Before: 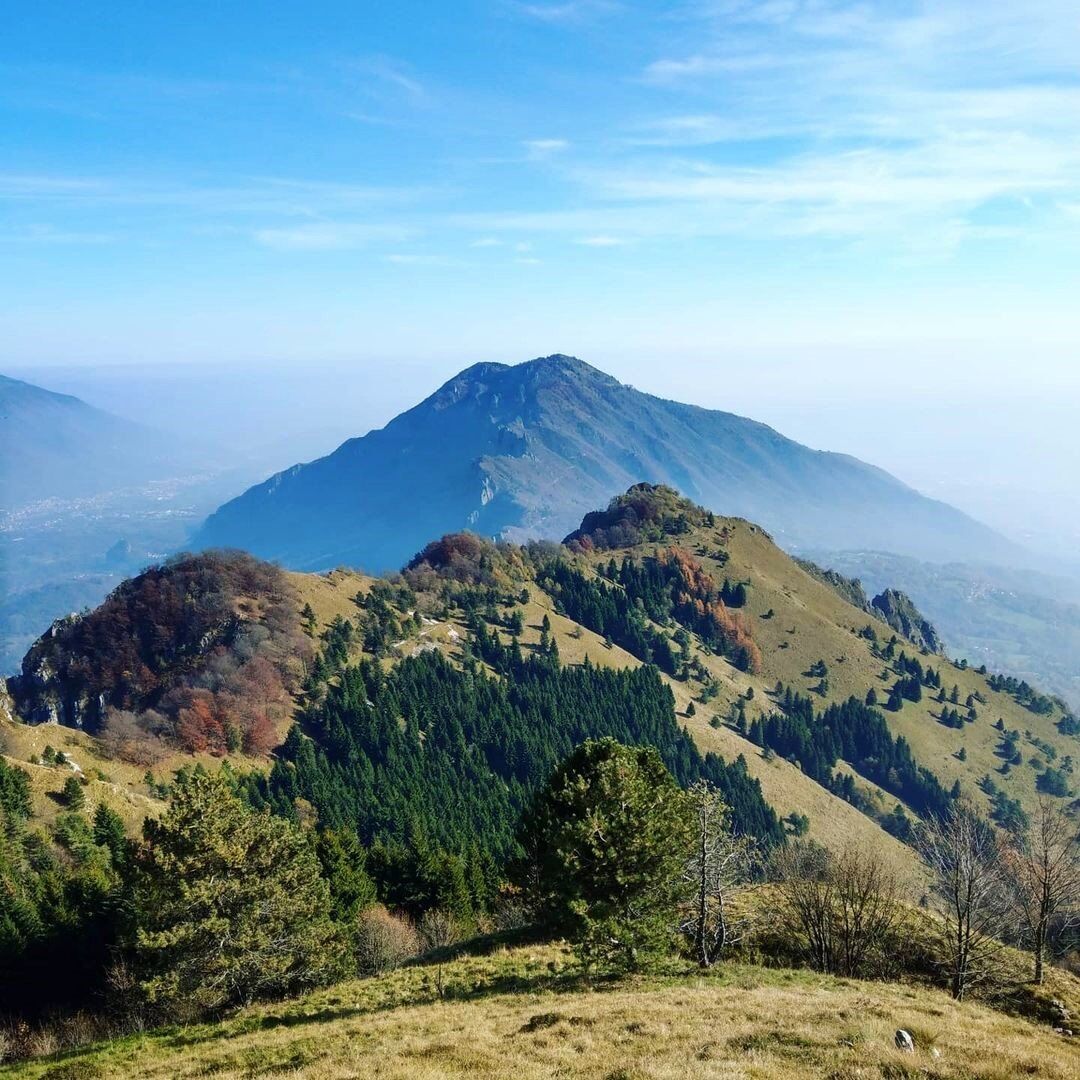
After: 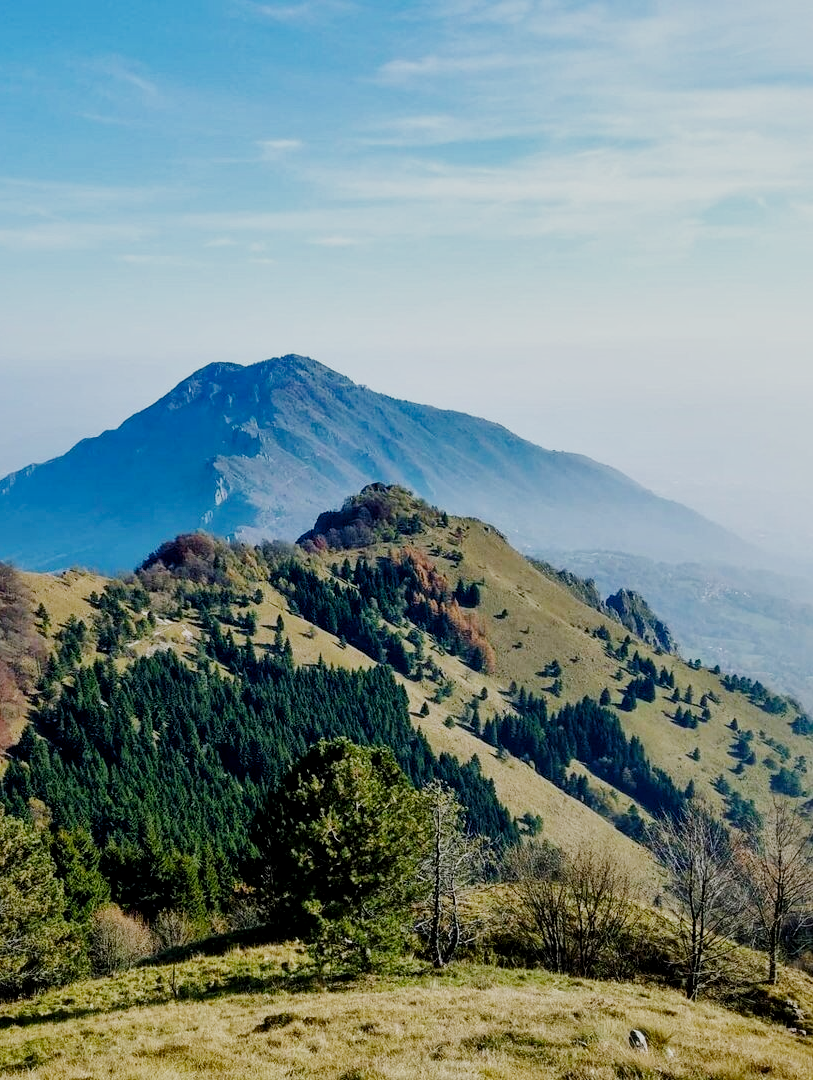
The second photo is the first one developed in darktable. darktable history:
color balance rgb: linear chroma grading › global chroma 3.369%, perceptual saturation grading › global saturation 0.313%, global vibrance 19.483%
filmic rgb: black relative exposure -7.65 EV, white relative exposure 4.56 EV, hardness 3.61, preserve chrominance no, color science v4 (2020), type of noise poissonian
crop and rotate: left 24.633%
local contrast: mode bilateral grid, contrast 21, coarseness 50, detail 132%, midtone range 0.2
